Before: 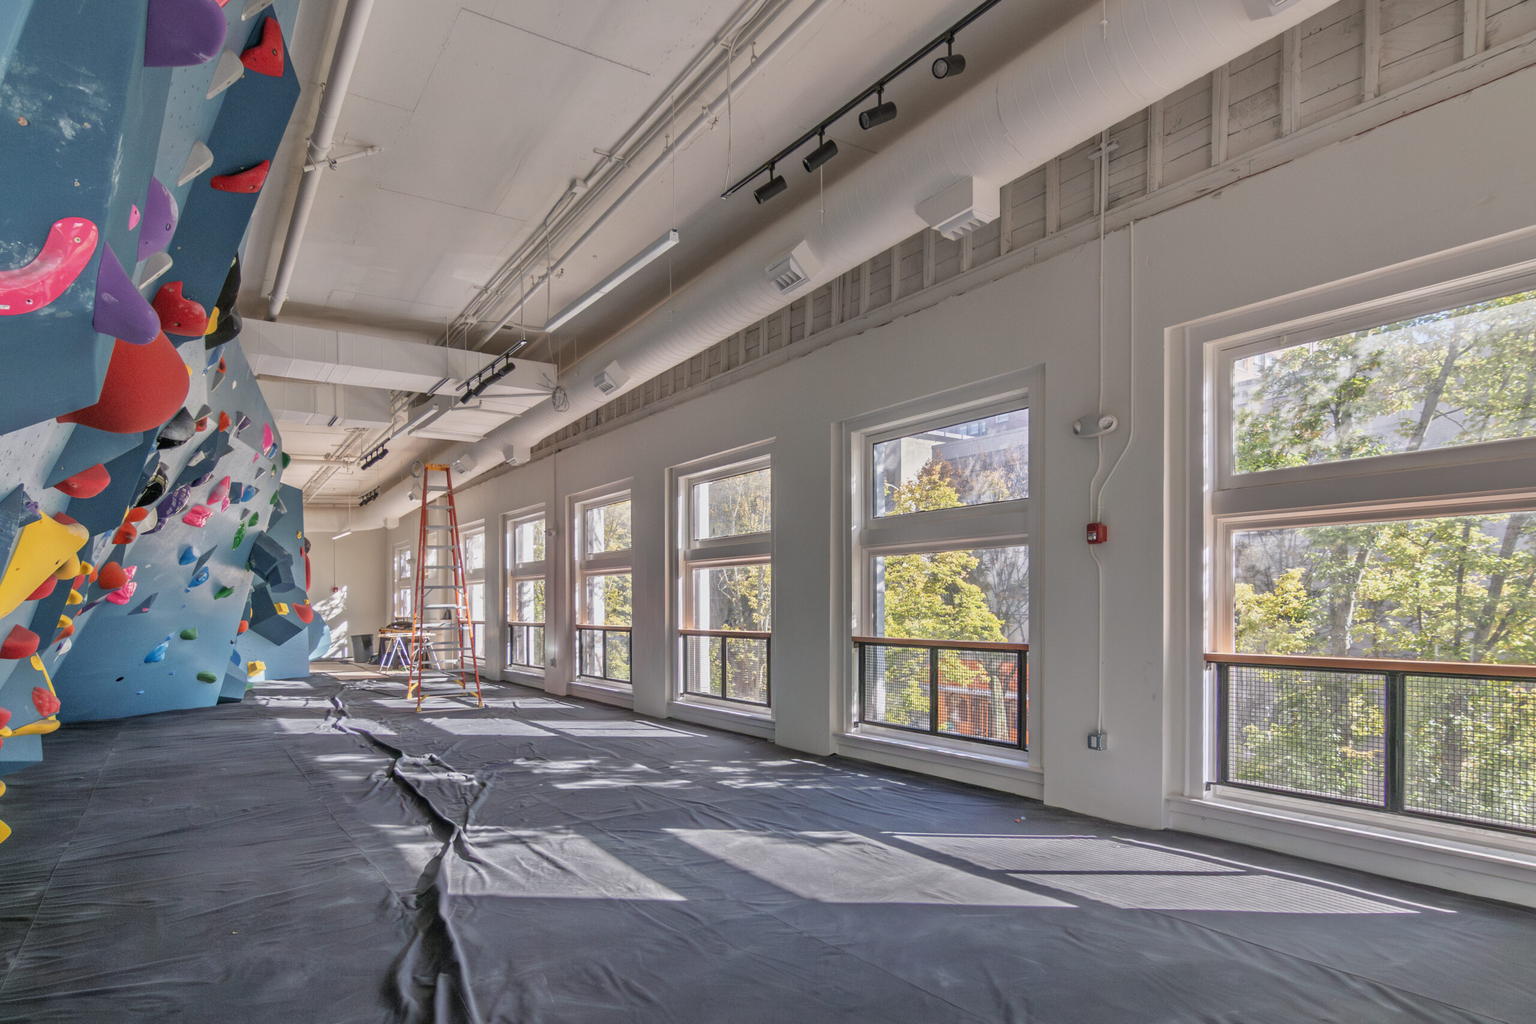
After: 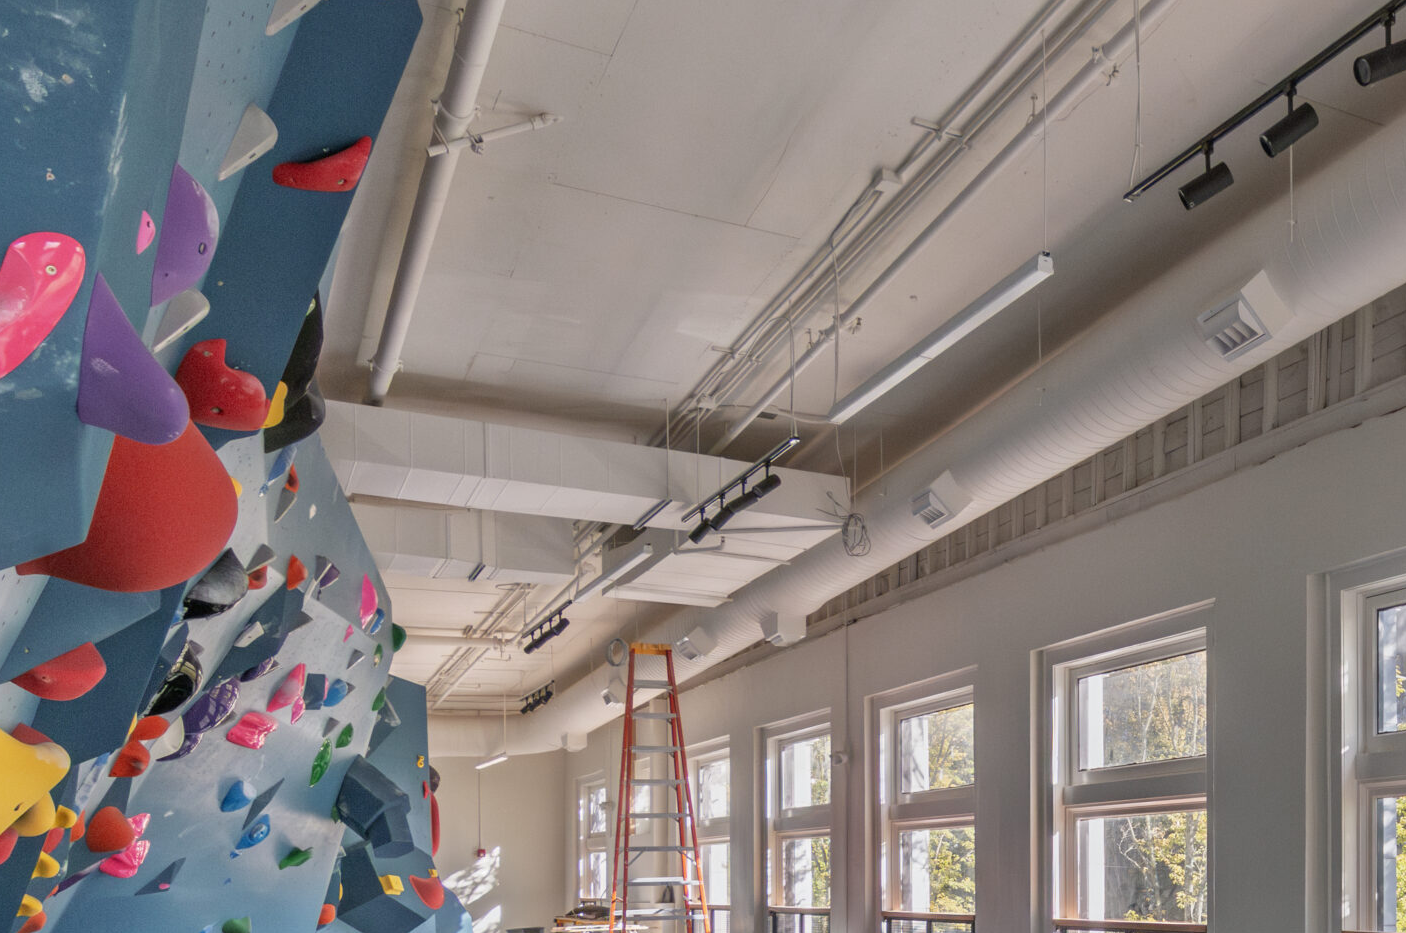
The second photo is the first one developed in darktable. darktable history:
crop and rotate: left 3.055%, top 7.635%, right 41.992%, bottom 37.659%
color calibration: illuminant same as pipeline (D50), adaptation XYZ, x 0.346, y 0.358, temperature 5008 K
